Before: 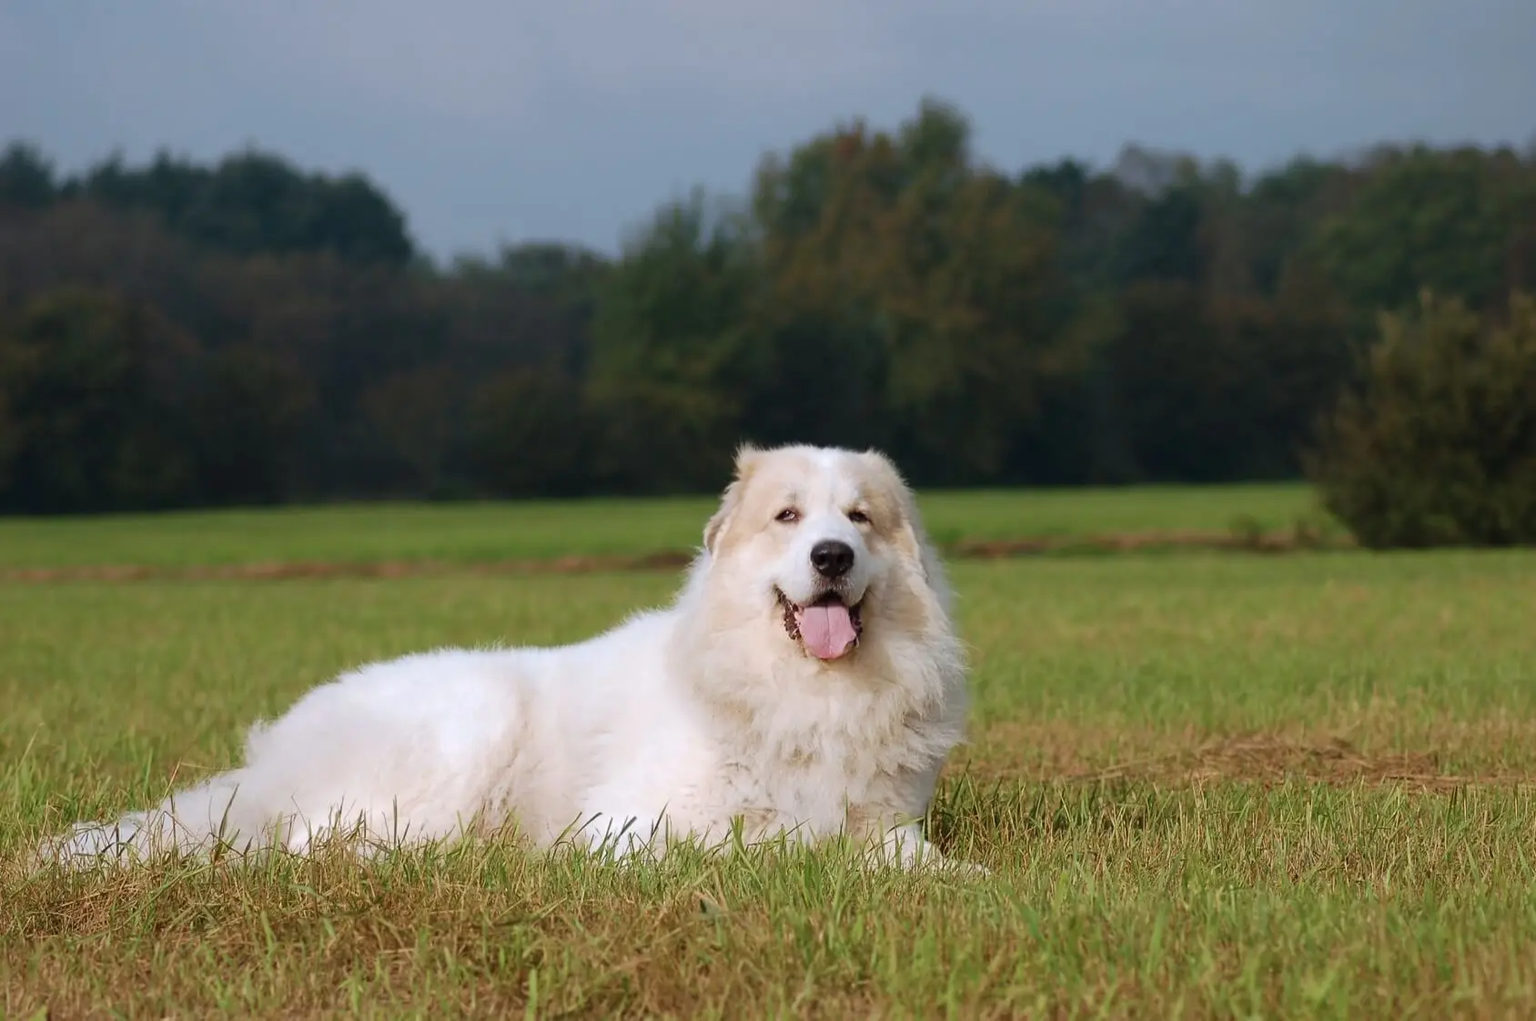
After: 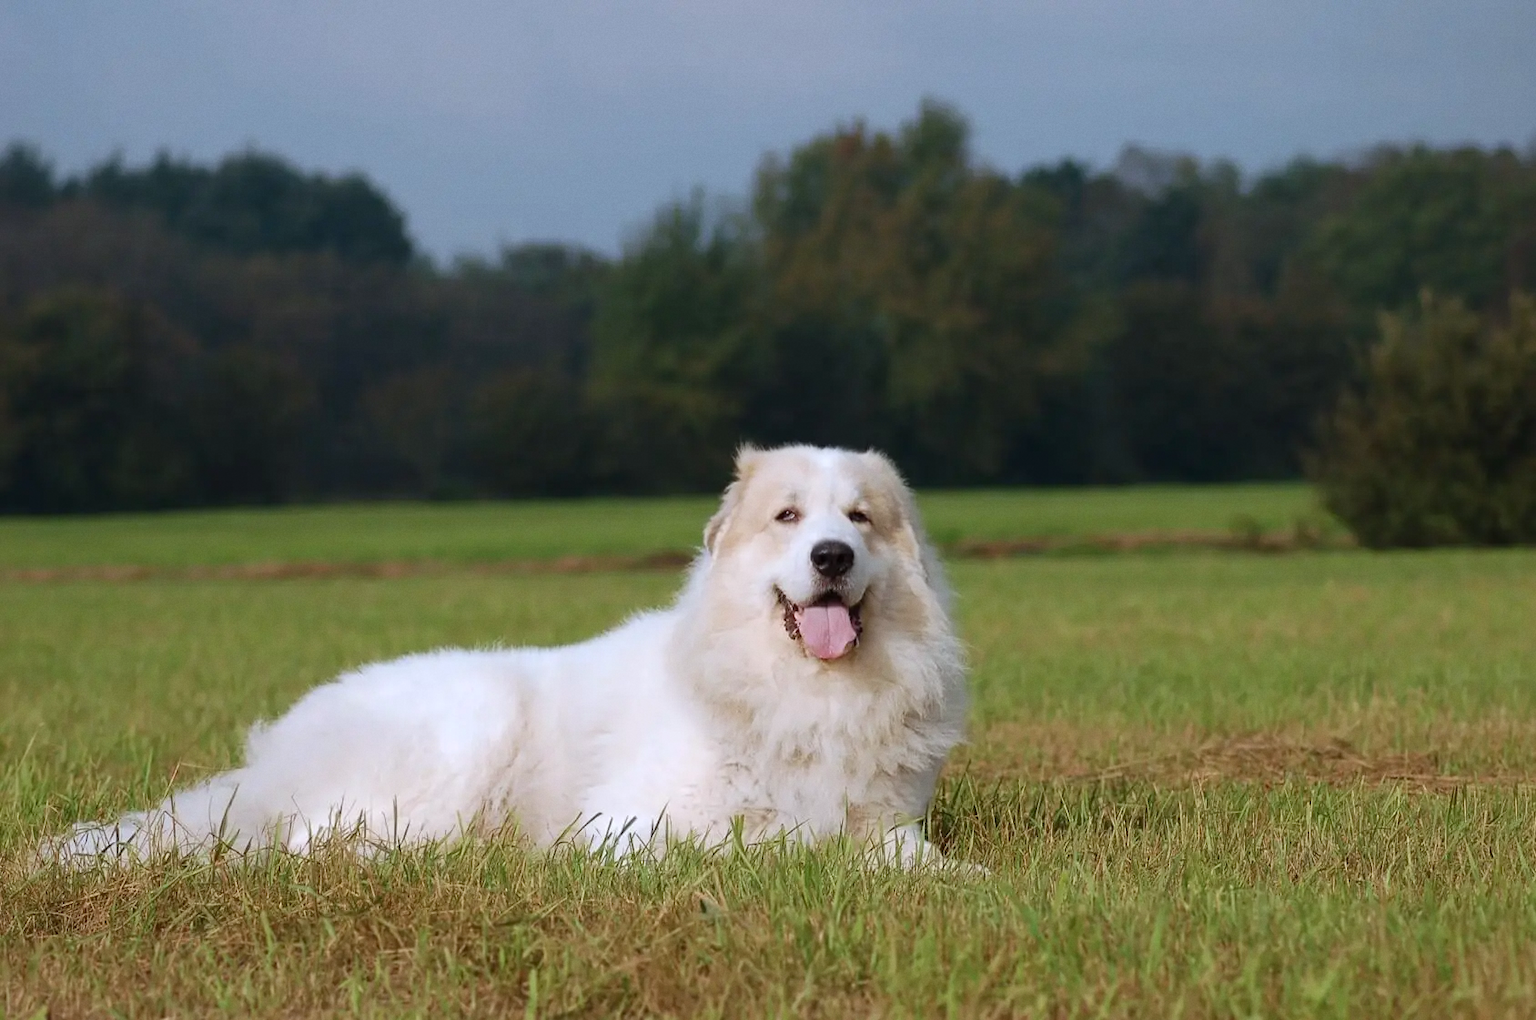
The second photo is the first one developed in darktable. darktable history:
grain: coarseness 14.57 ISO, strength 8.8%
white balance: red 0.98, blue 1.034
